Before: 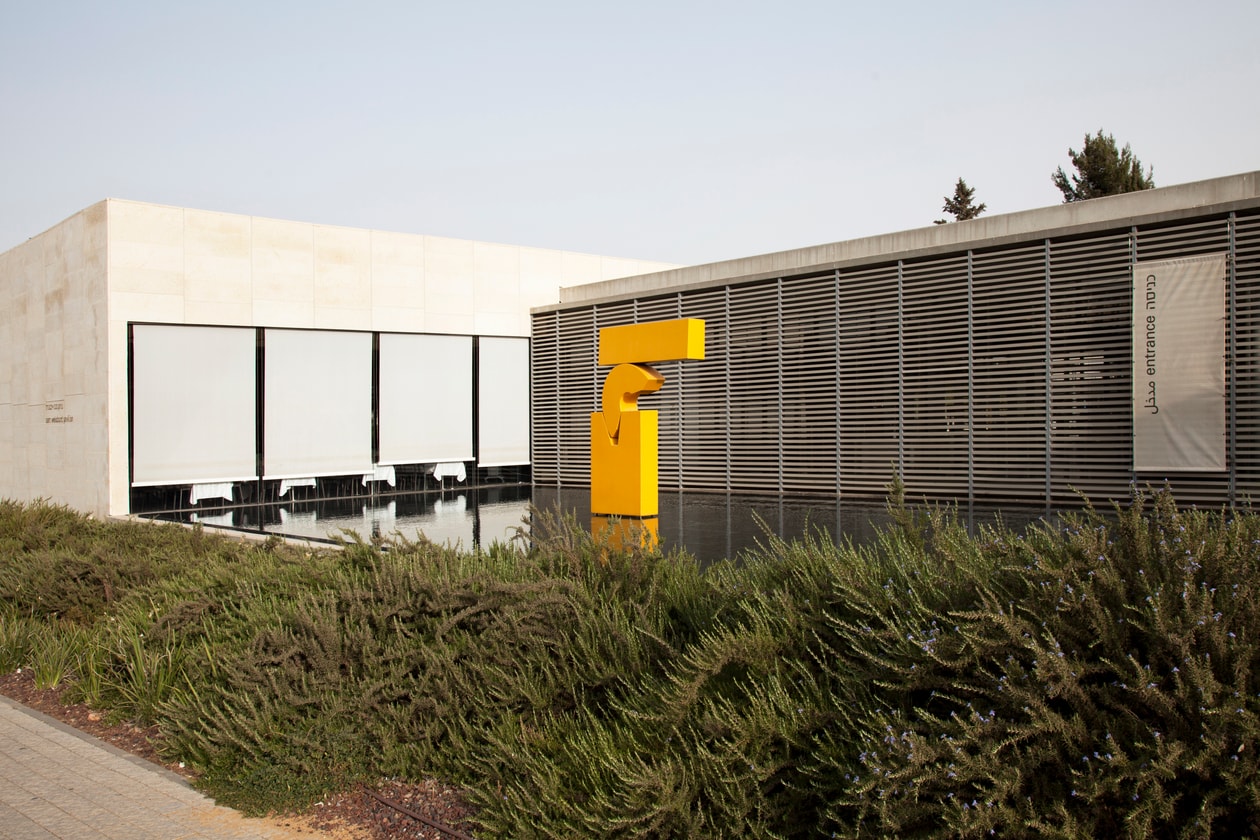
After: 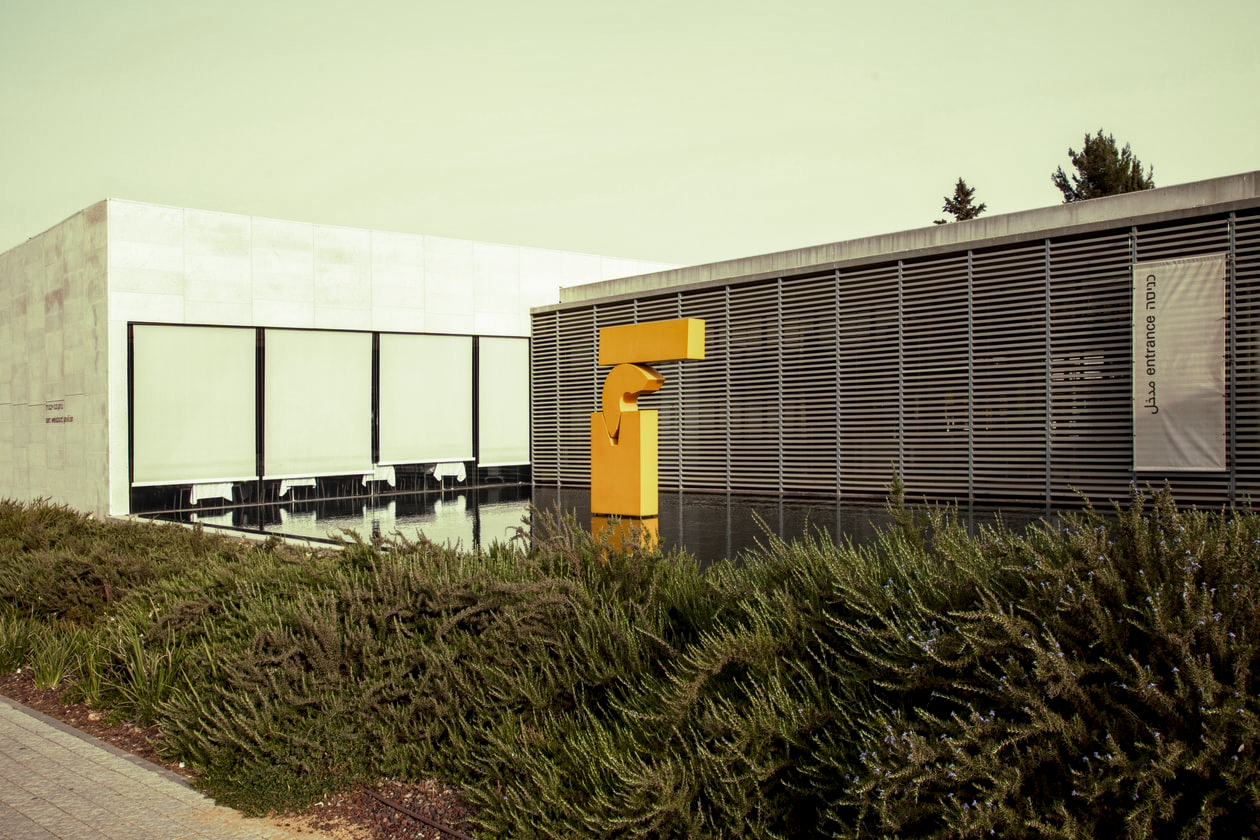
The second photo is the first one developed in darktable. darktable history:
split-toning: shadows › hue 290.82°, shadows › saturation 0.34, highlights › saturation 0.38, balance 0, compress 50%
contrast brightness saturation: brightness -0.09
local contrast: detail 130%
